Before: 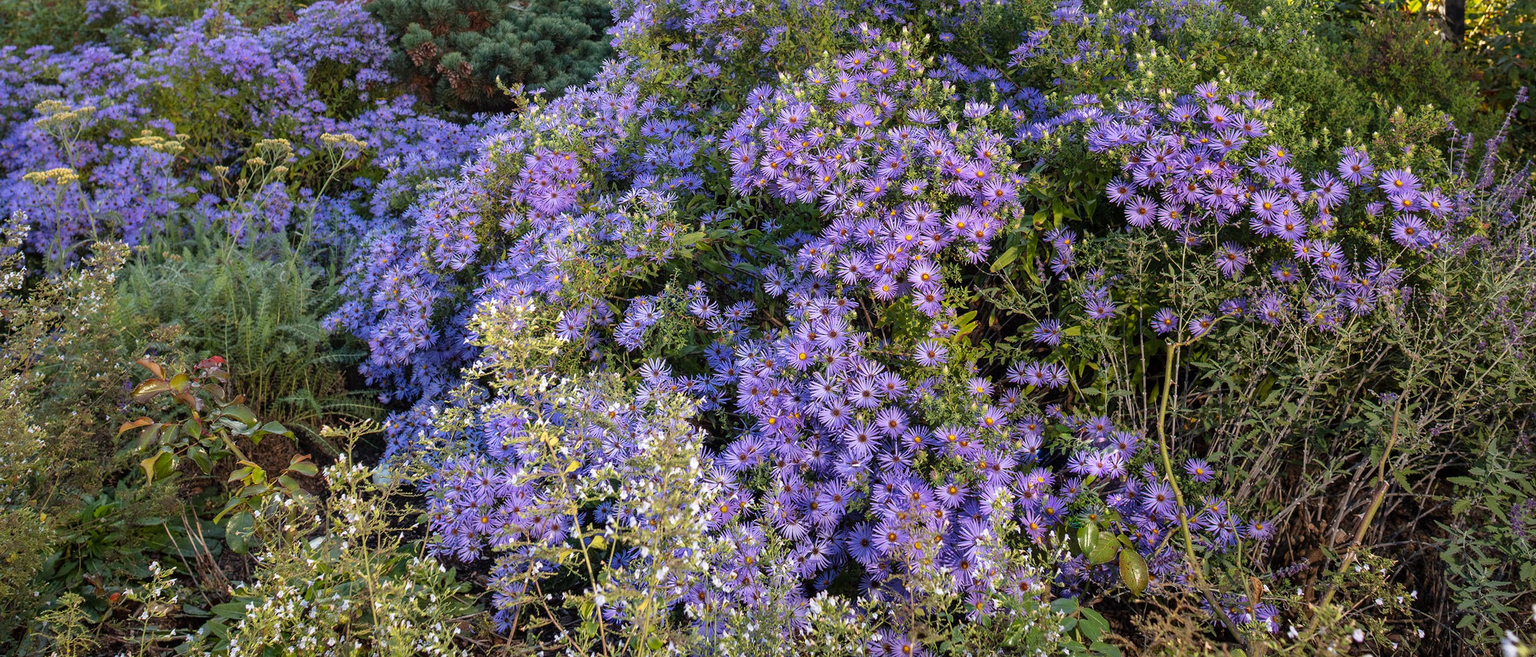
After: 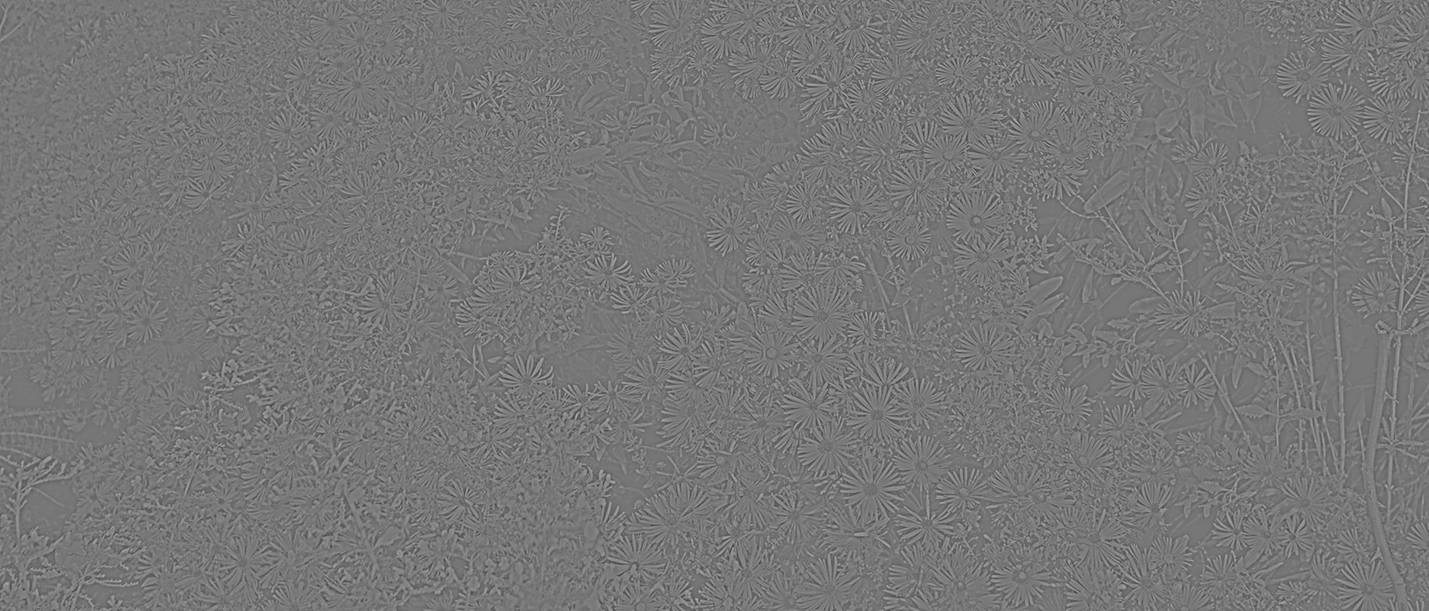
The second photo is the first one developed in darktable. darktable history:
highpass: sharpness 9.84%, contrast boost 9.94%
color zones: curves: ch0 [(0.099, 0.624) (0.257, 0.596) (0.384, 0.376) (0.529, 0.492) (0.697, 0.564) (0.768, 0.532) (0.908, 0.644)]; ch1 [(0.112, 0.564) (0.254, 0.612) (0.432, 0.676) (0.592, 0.456) (0.743, 0.684) (0.888, 0.536)]; ch2 [(0.25, 0.5) (0.469, 0.36) (0.75, 0.5)]
crop and rotate: left 22.13%, top 22.054%, right 22.026%, bottom 22.102%
